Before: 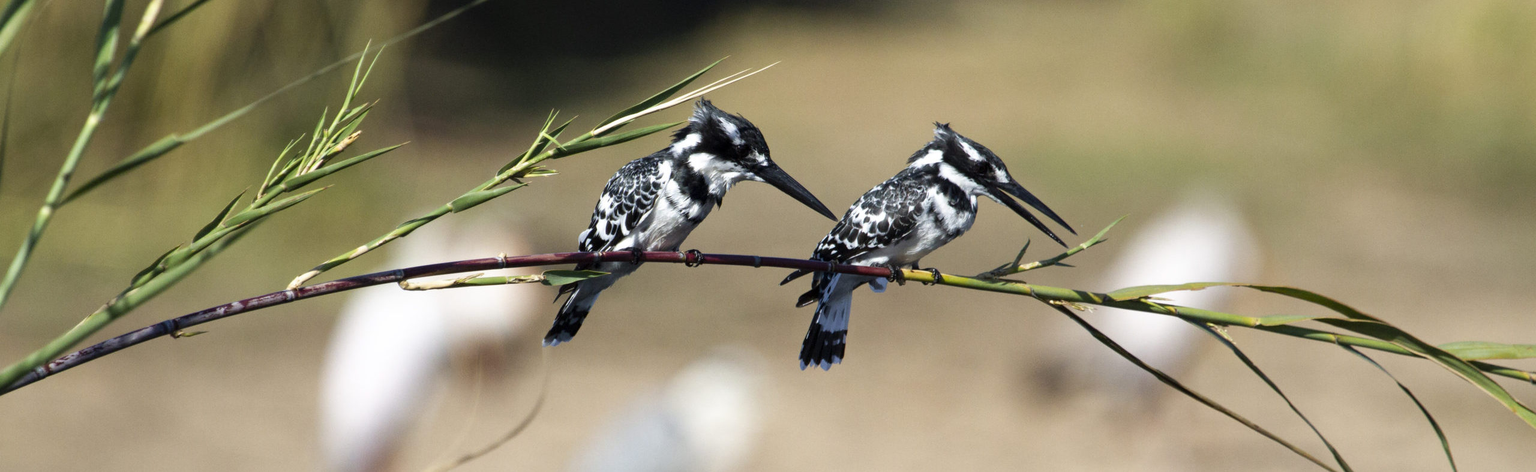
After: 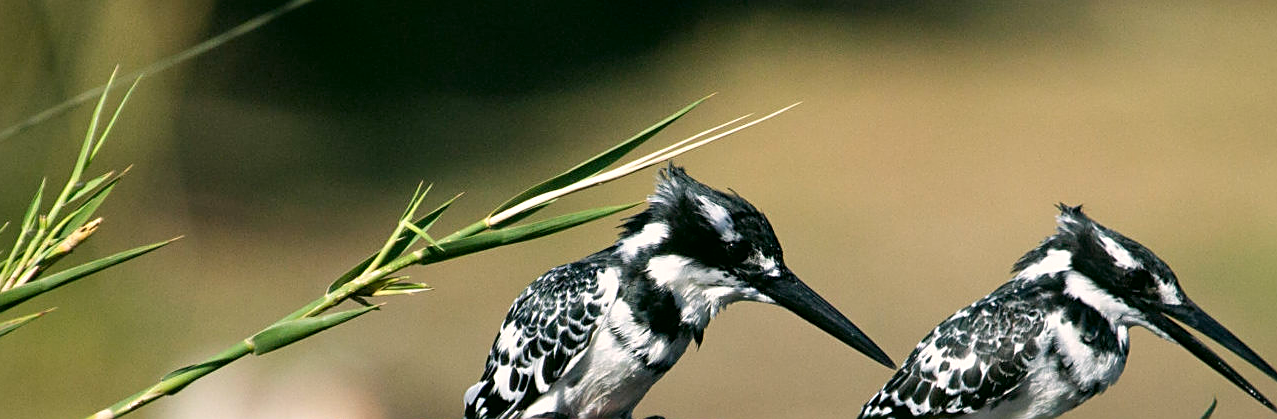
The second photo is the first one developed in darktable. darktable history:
crop: left 19.568%, right 30.514%, bottom 46.637%
color correction: highlights a* 4.03, highlights b* 4.95, shadows a* -8.17, shadows b* 4.99
shadows and highlights: radius 263.44, soften with gaussian
sharpen: amount 0.465
